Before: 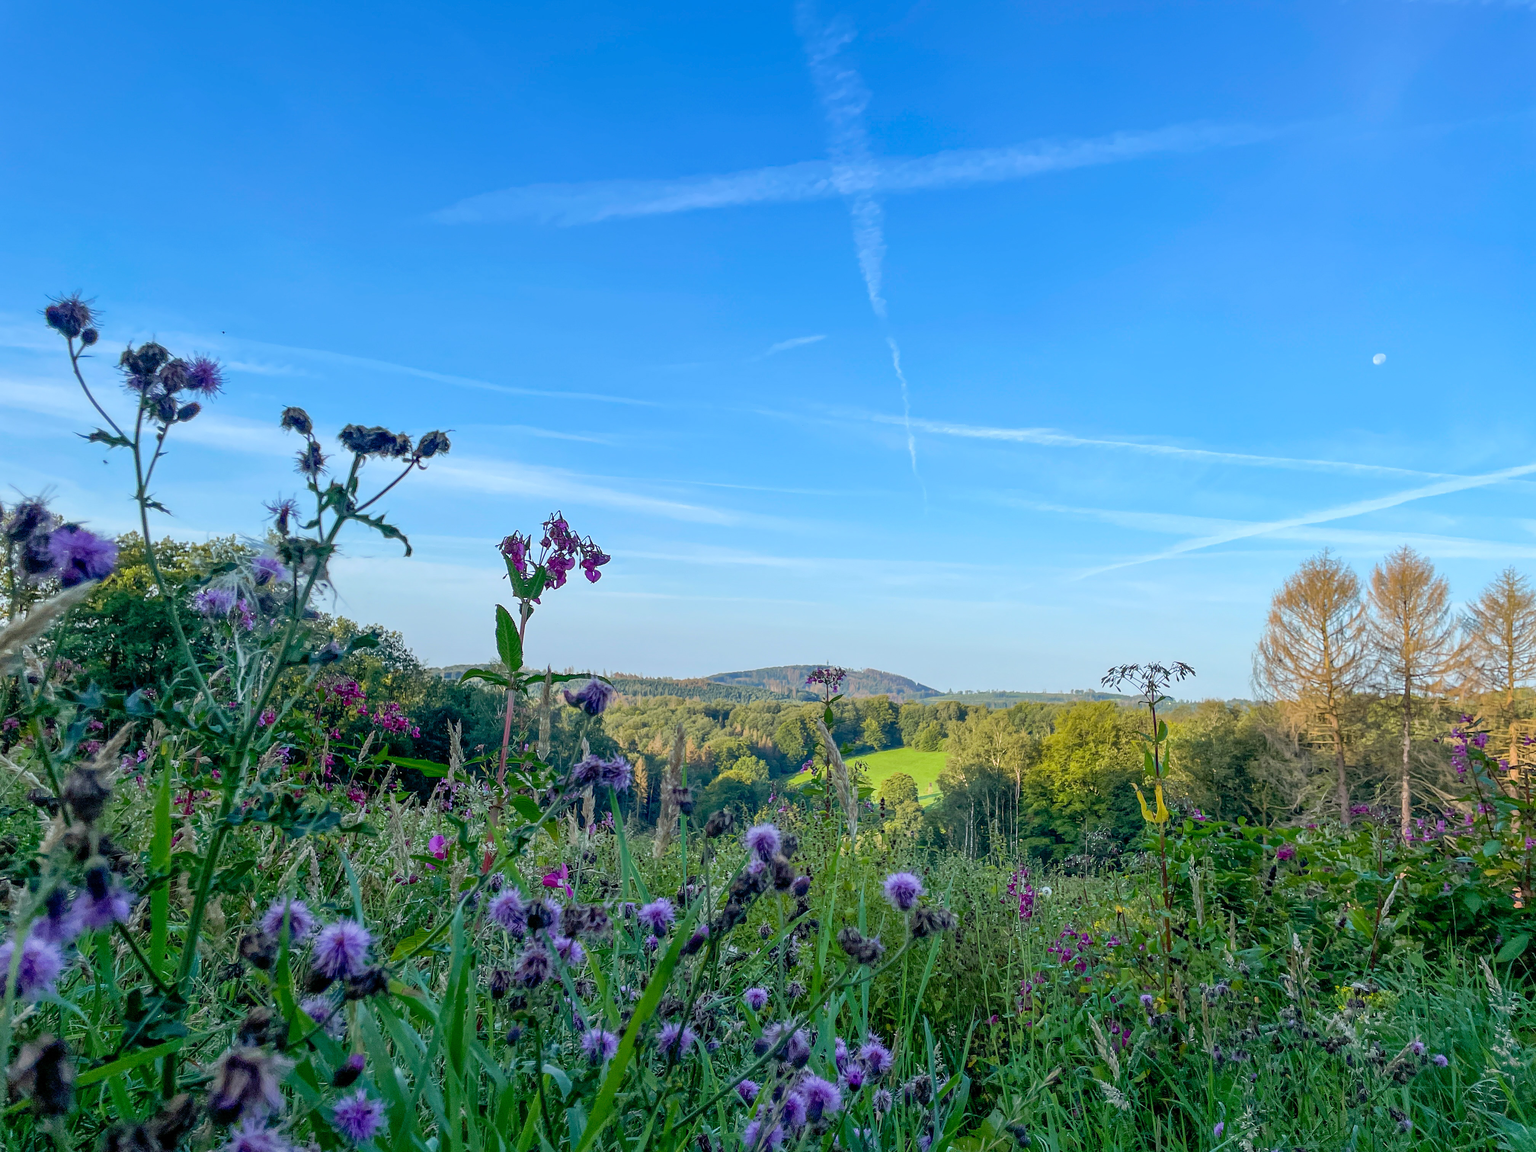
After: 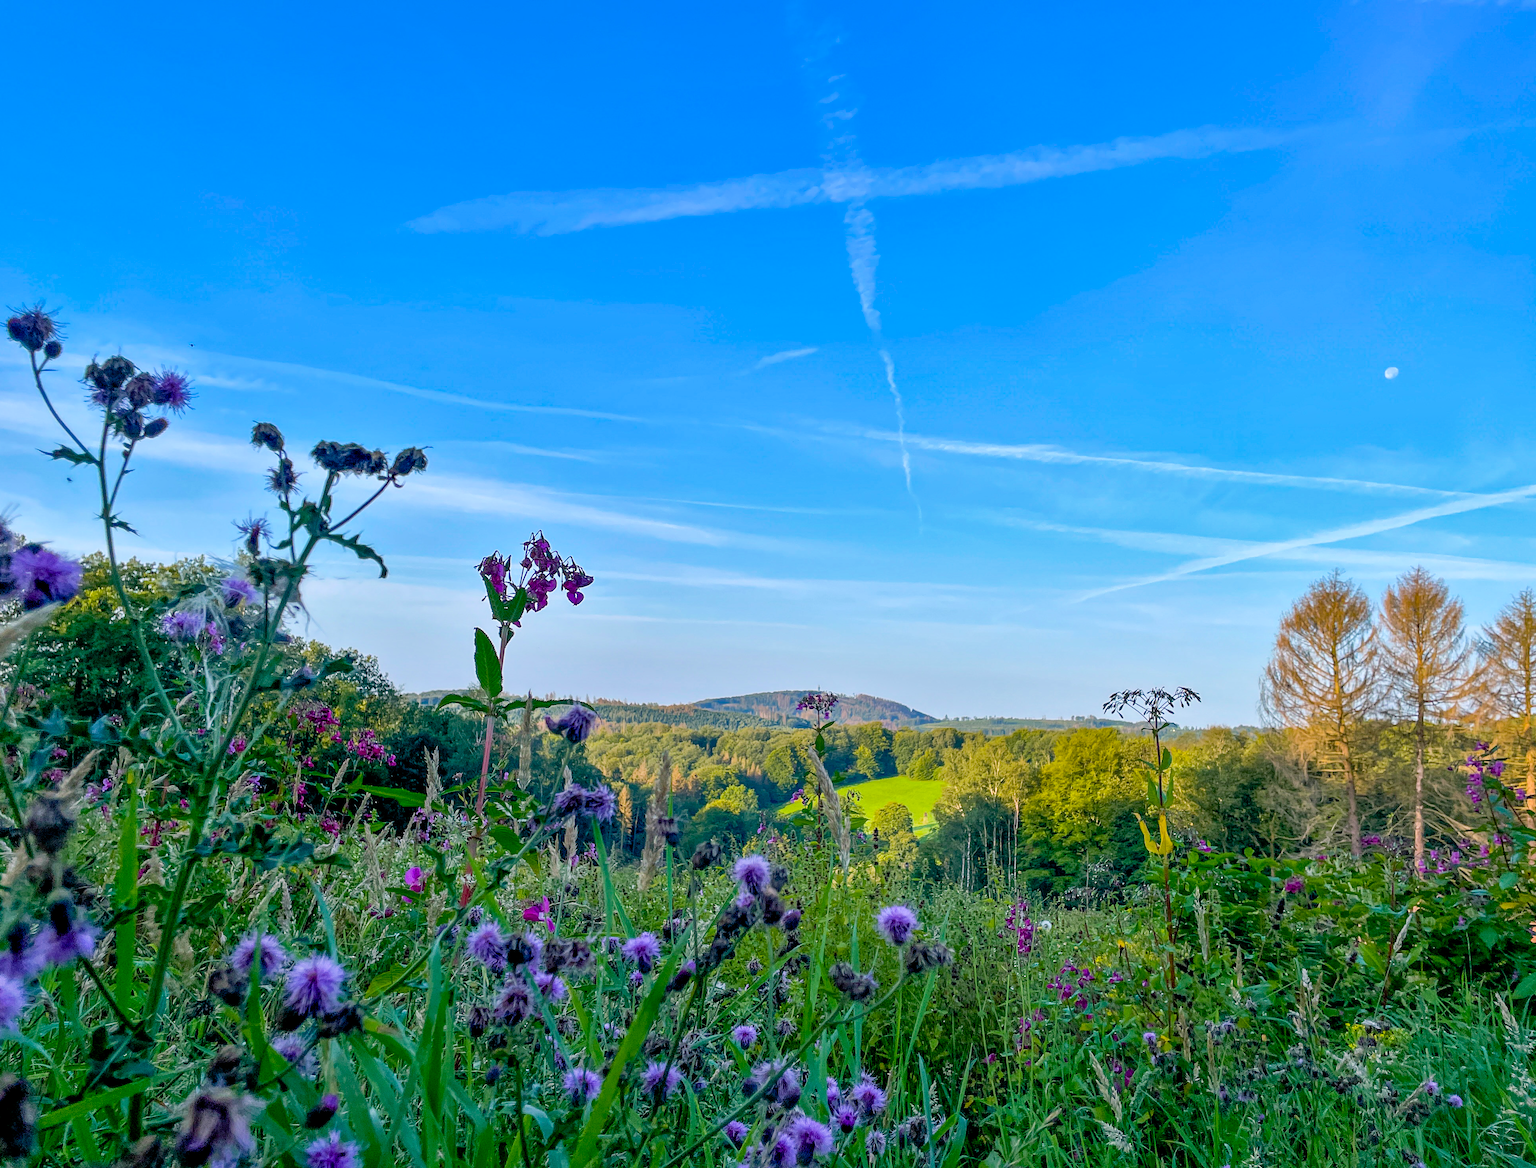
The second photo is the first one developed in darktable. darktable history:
tone curve: curves: ch0 [(0, 0) (0.003, 0.003) (0.011, 0.012) (0.025, 0.026) (0.044, 0.046) (0.069, 0.072) (0.1, 0.104) (0.136, 0.141) (0.177, 0.185) (0.224, 0.234) (0.277, 0.289) (0.335, 0.349) (0.399, 0.415) (0.468, 0.488) (0.543, 0.566) (0.623, 0.649) (0.709, 0.739) (0.801, 0.834) (0.898, 0.923) (1, 1)], preserve colors none
shadows and highlights: shadows 25, highlights -48, soften with gaussian
crop and rotate: left 2.536%, right 1.107%, bottom 2.246%
color balance rgb: shadows lift › chroma 2%, shadows lift › hue 217.2°, power › chroma 0.25%, power › hue 60°, highlights gain › chroma 1.5%, highlights gain › hue 309.6°, global offset › luminance -0.5%, perceptual saturation grading › global saturation 15%, global vibrance 20%
tone equalizer: on, module defaults
